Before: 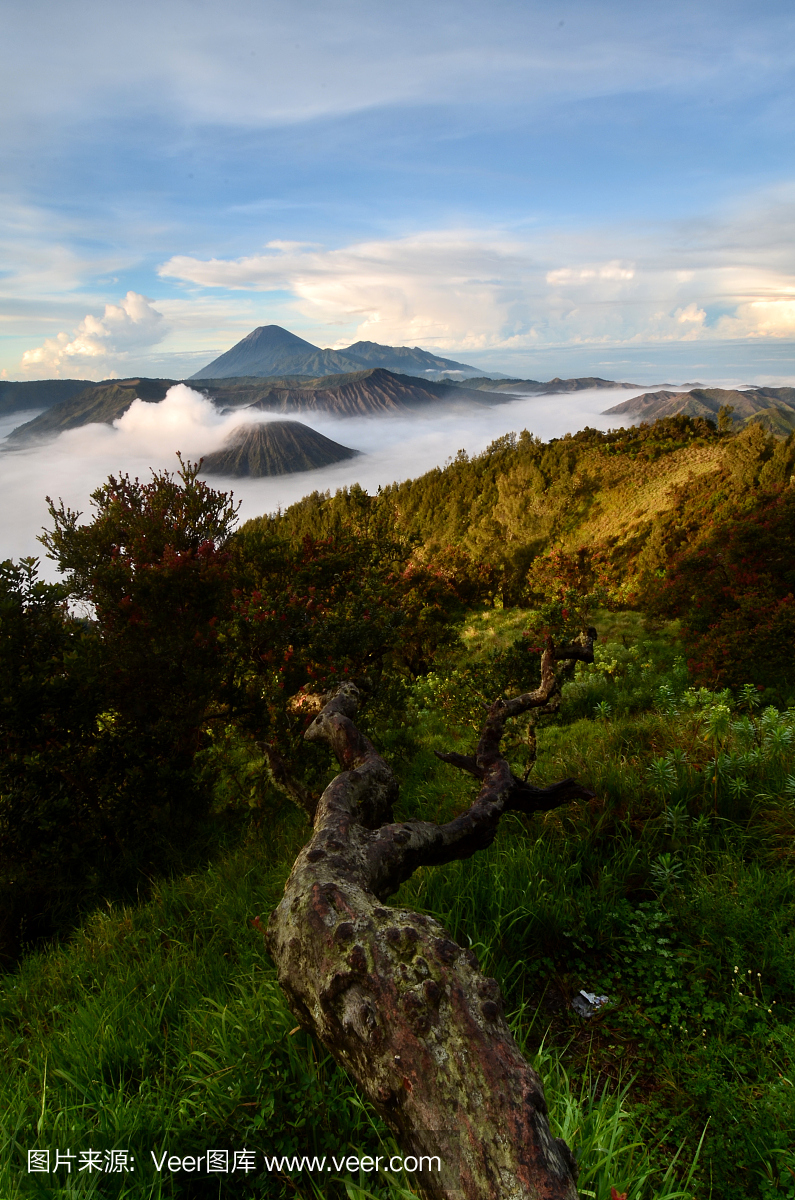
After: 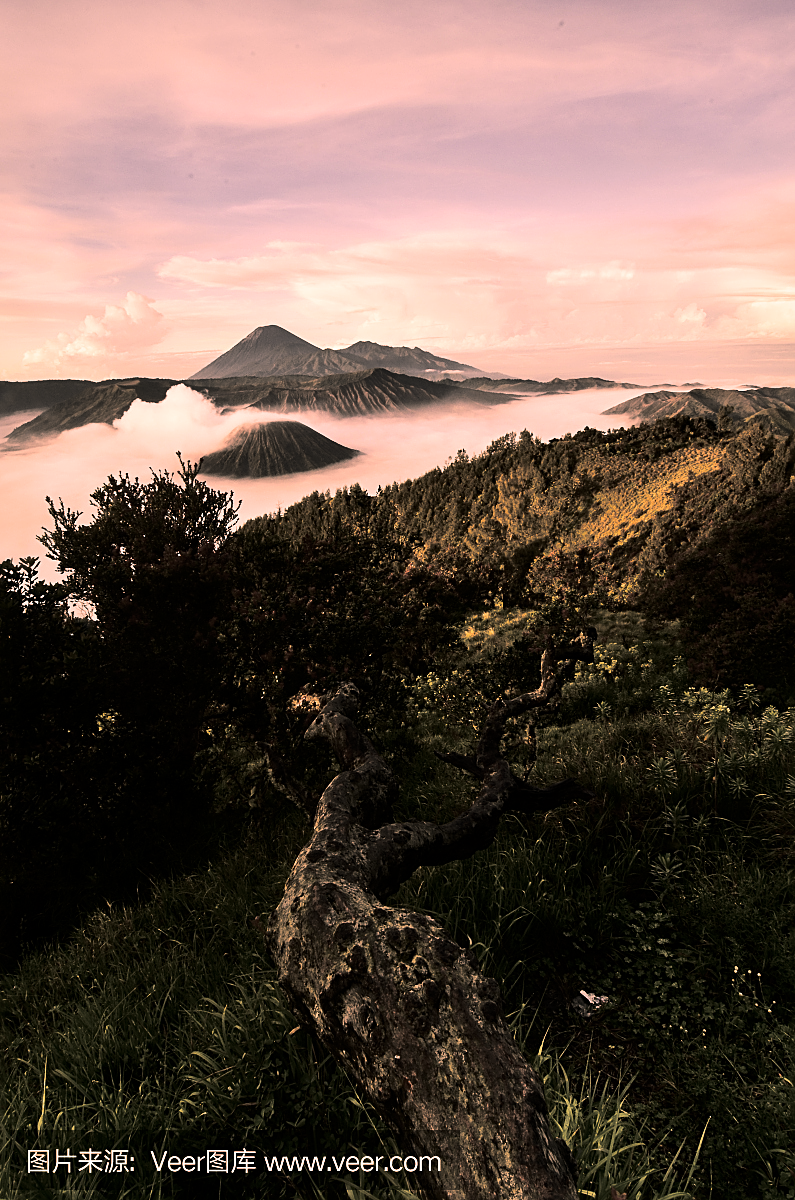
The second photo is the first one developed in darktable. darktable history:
sharpen: on, module defaults
color correction: highlights a* 40, highlights b* 40, saturation 0.69
split-toning: shadows › hue 46.8°, shadows › saturation 0.17, highlights › hue 316.8°, highlights › saturation 0.27, balance -51.82
contrast brightness saturation: contrast 0.28
